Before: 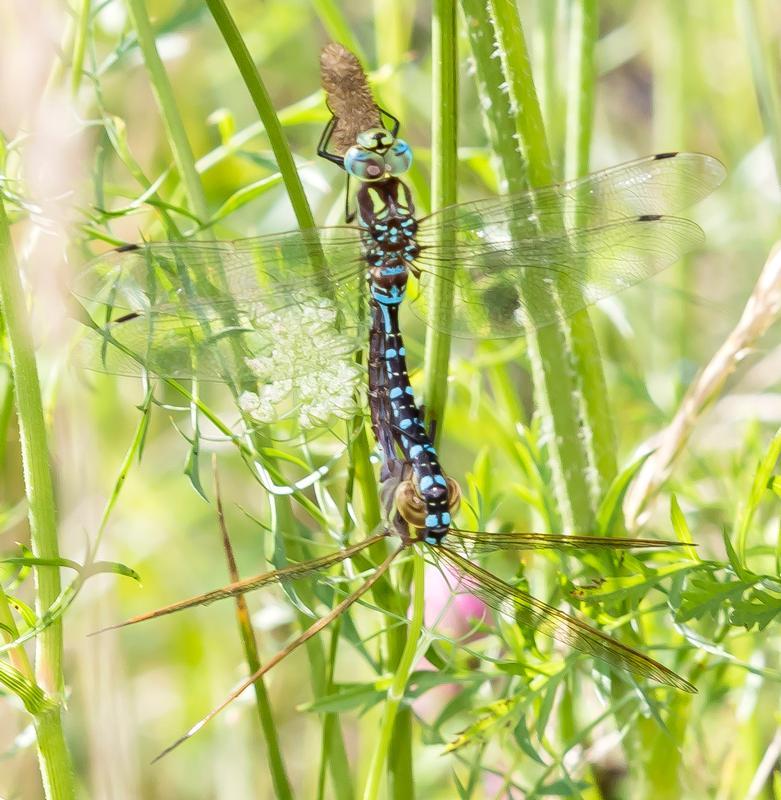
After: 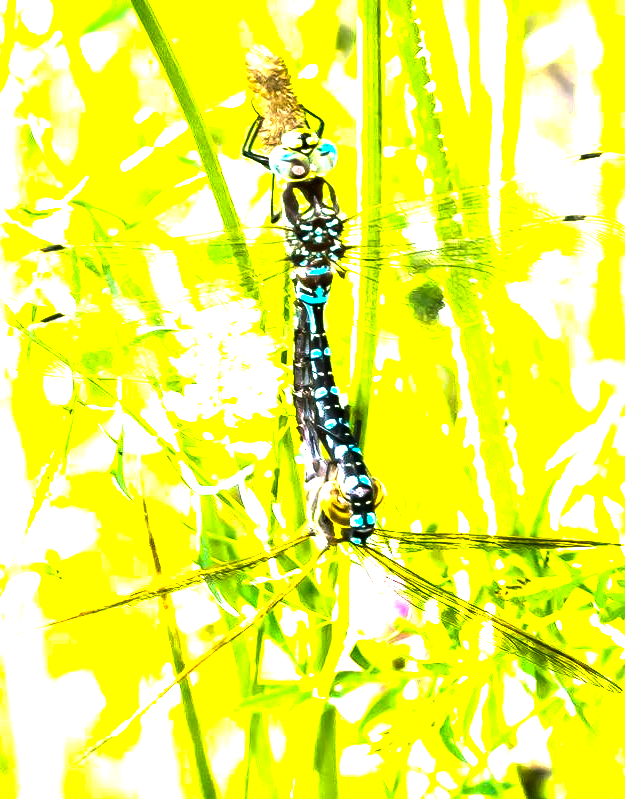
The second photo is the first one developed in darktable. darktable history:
color balance rgb: shadows lift › chroma 11.717%, shadows lift › hue 134.06°, power › hue 310.07°, linear chroma grading › shadows -30.683%, linear chroma grading › global chroma 35.083%, perceptual saturation grading › global saturation 19.346%, perceptual brilliance grading › highlights 74.269%, perceptual brilliance grading › shadows -30.112%, contrast 4.258%
tone equalizer: -8 EV -0.428 EV, -7 EV -0.415 EV, -6 EV -0.313 EV, -5 EV -0.231 EV, -3 EV 0.196 EV, -2 EV 0.326 EV, -1 EV 0.398 EV, +0 EV 0.44 EV, edges refinement/feathering 500, mask exposure compensation -1.57 EV, preserve details guided filter
crop and rotate: left 9.614%, right 10.283%
